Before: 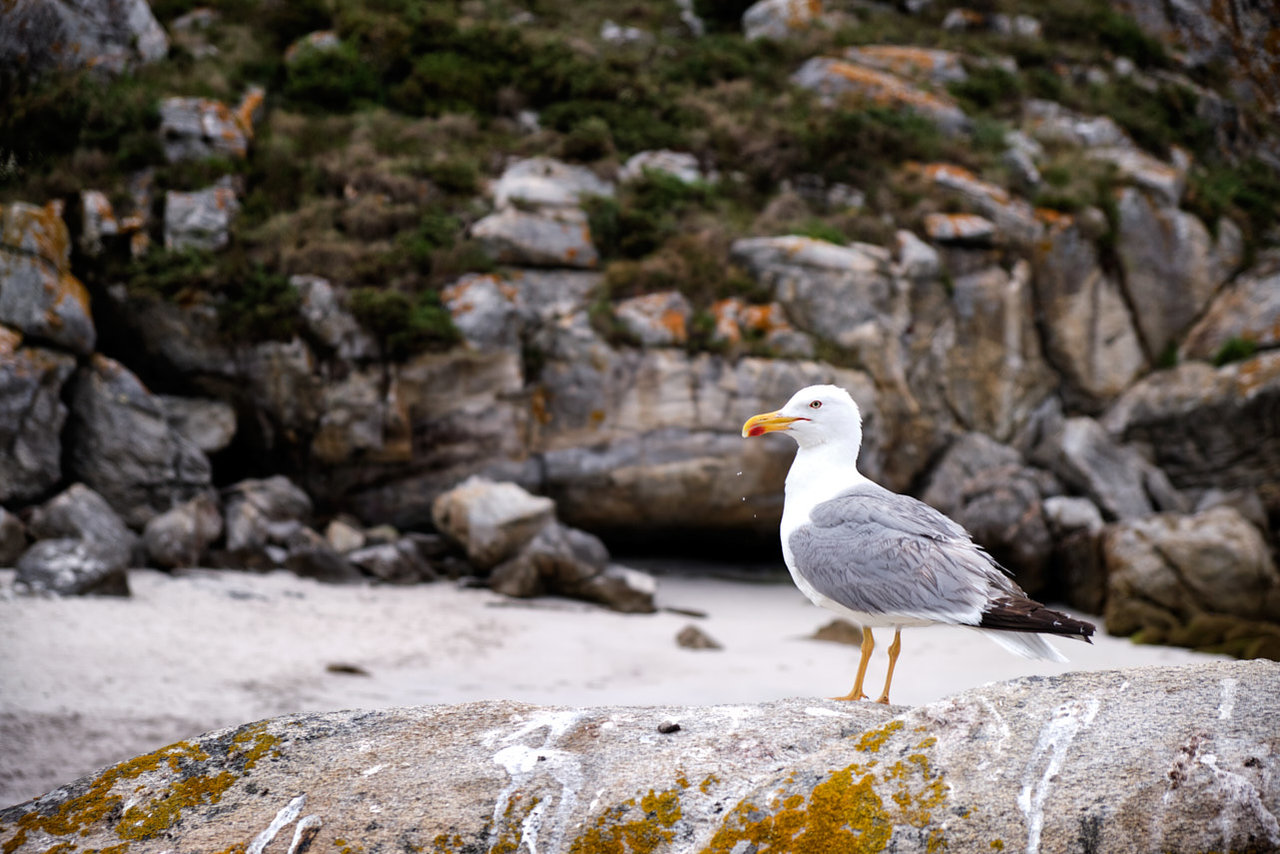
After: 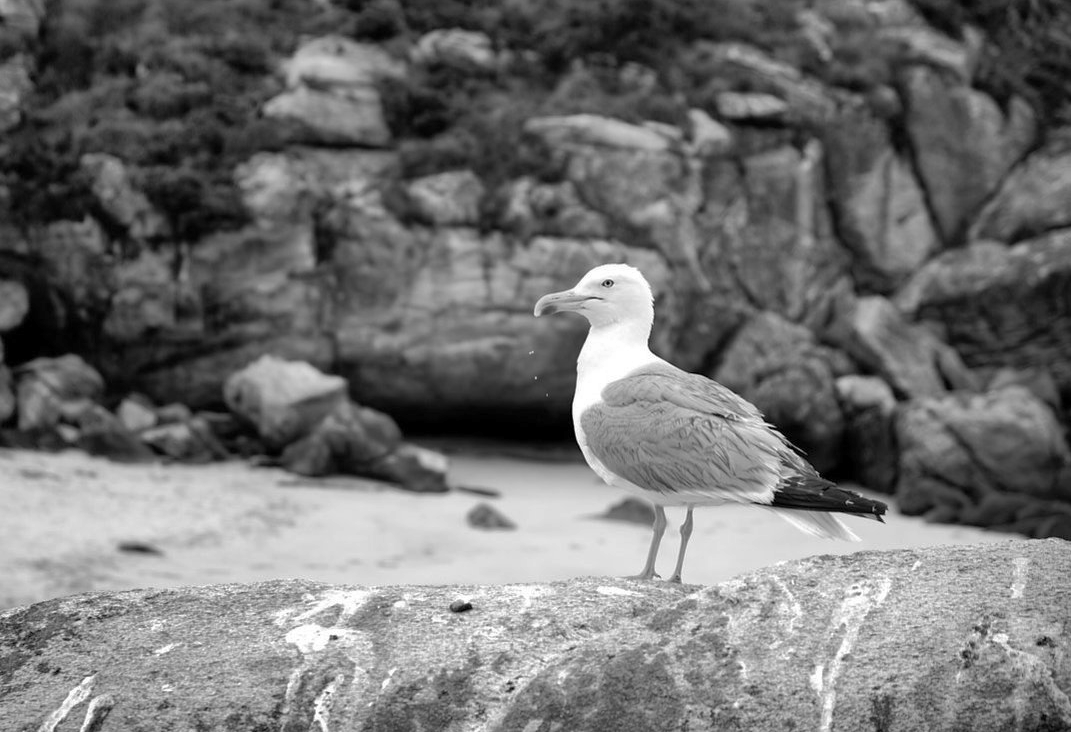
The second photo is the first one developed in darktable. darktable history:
monochrome: size 1
shadows and highlights: on, module defaults
crop: left 16.315%, top 14.246%
rotate and perspective: automatic cropping off
